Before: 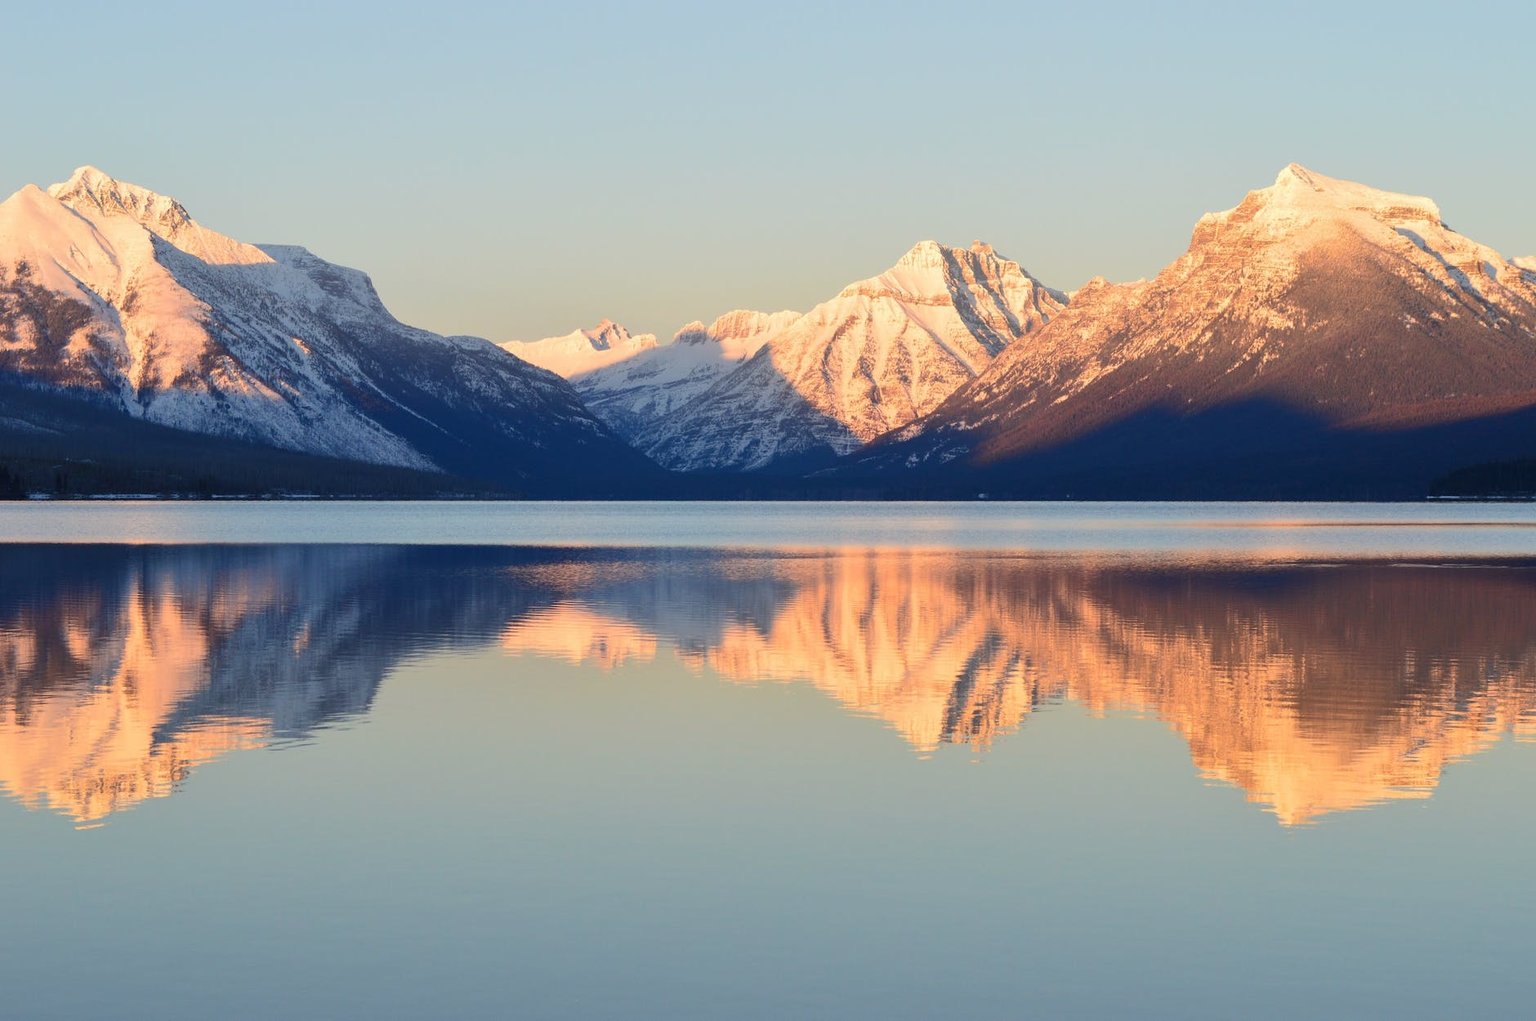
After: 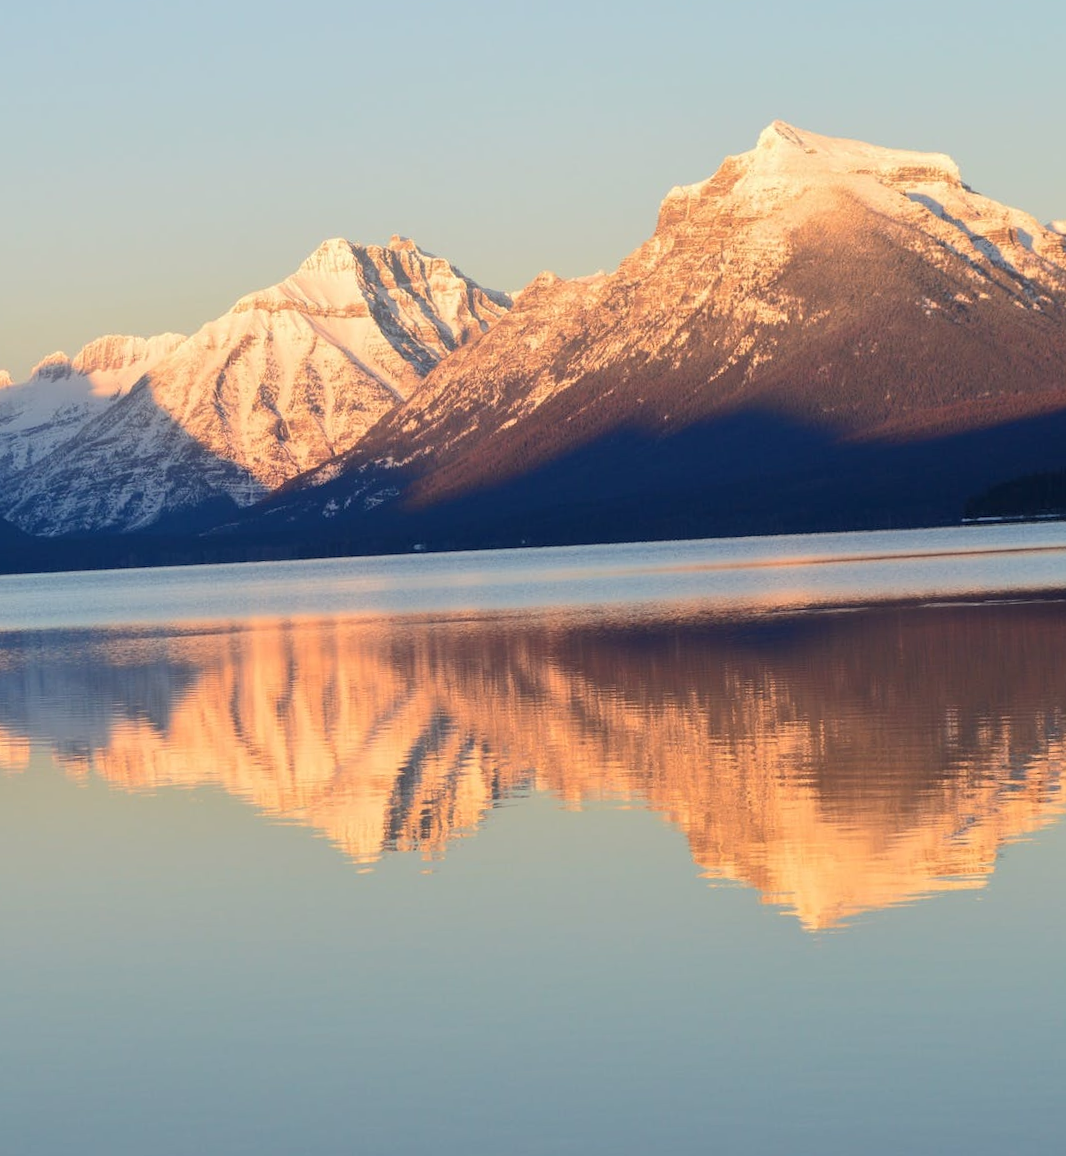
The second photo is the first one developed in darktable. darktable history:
rotate and perspective: rotation -3°, crop left 0.031, crop right 0.968, crop top 0.07, crop bottom 0.93
crop: left 41.402%
